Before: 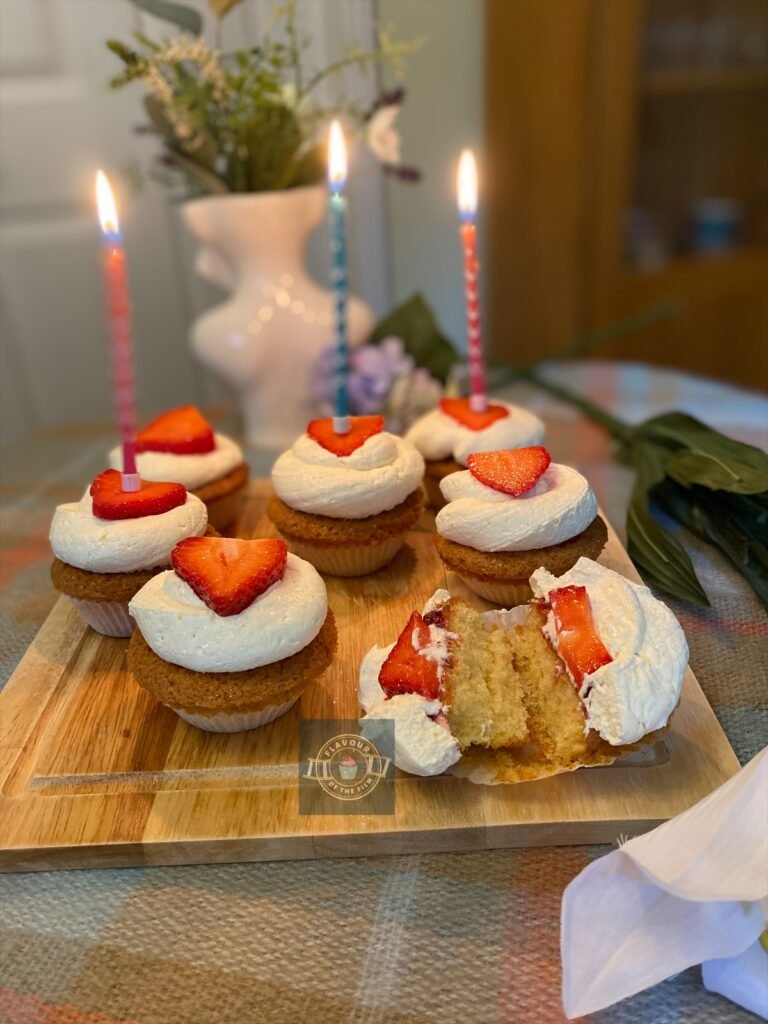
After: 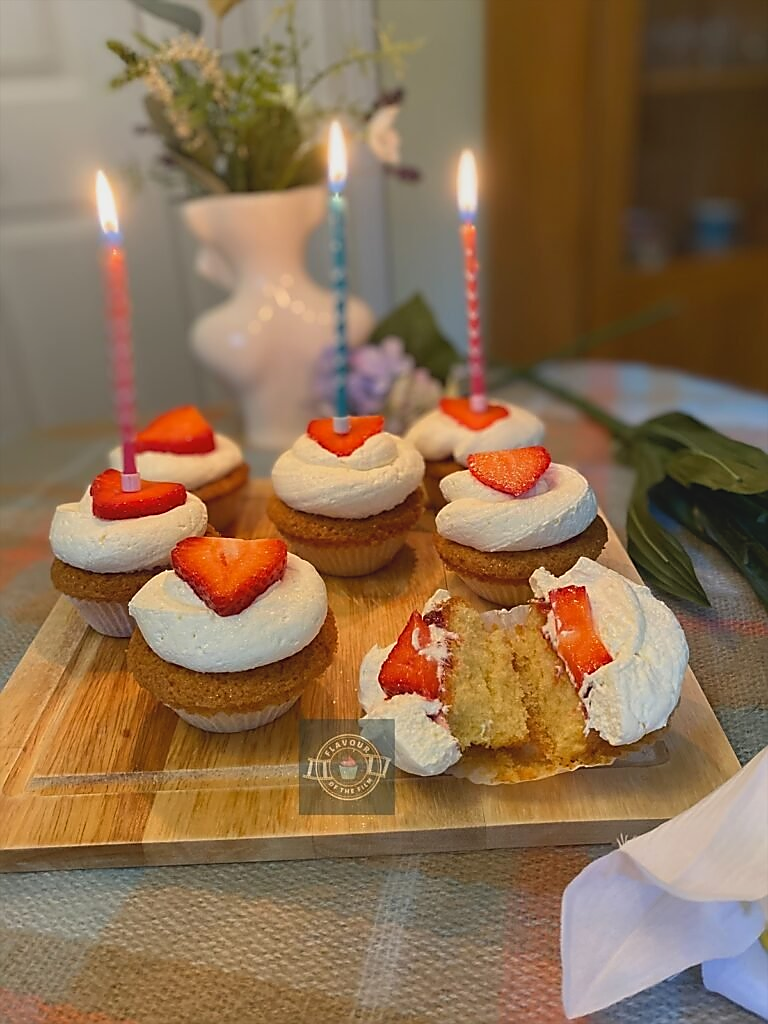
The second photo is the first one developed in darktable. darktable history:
local contrast: highlights 70%, shadows 67%, detail 84%, midtone range 0.323
sharpen: radius 1.35, amount 1.234, threshold 0.814
